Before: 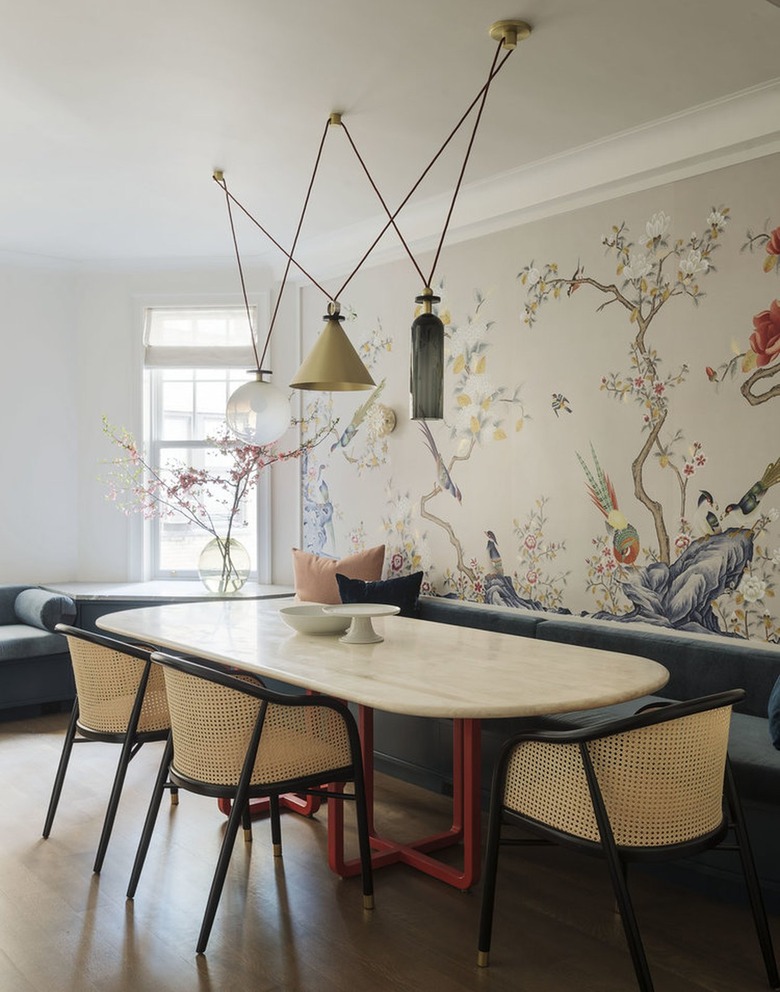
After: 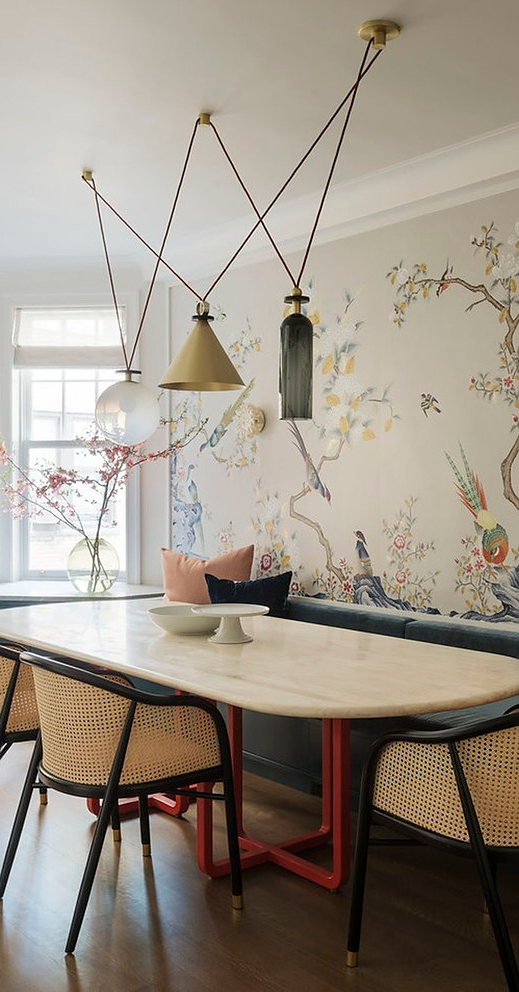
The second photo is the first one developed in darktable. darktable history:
sharpen: radius 1, threshold 1
crop: left 16.899%, right 16.556%
